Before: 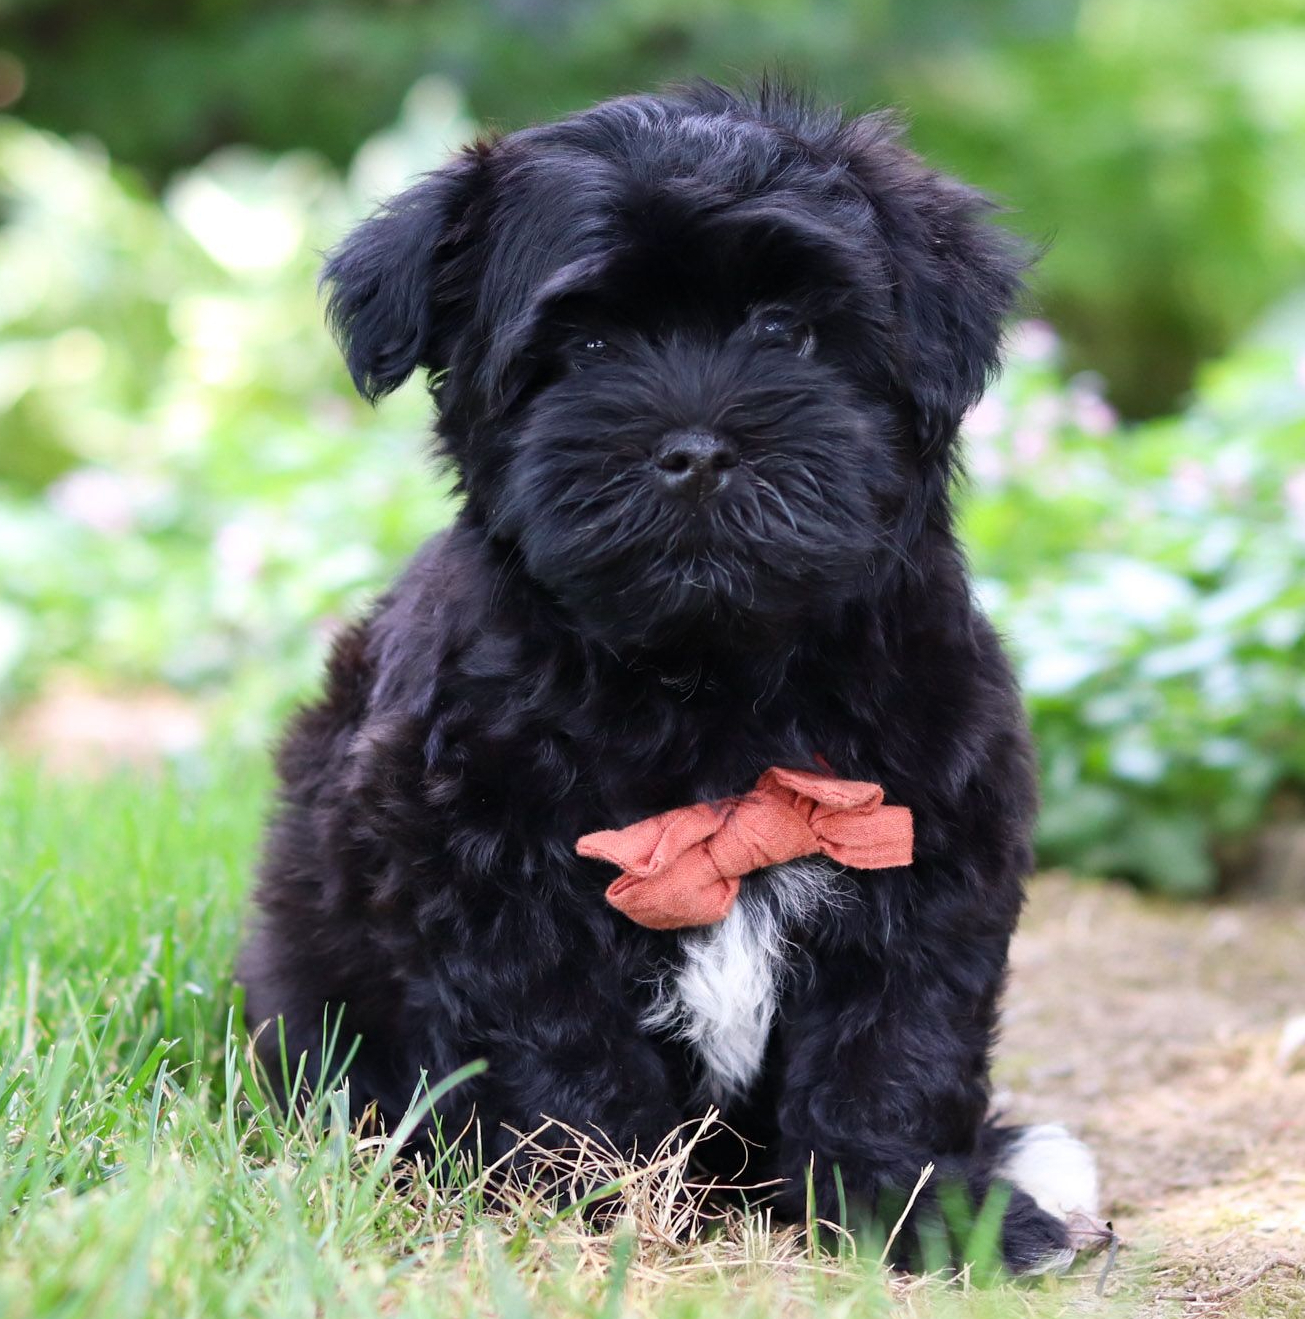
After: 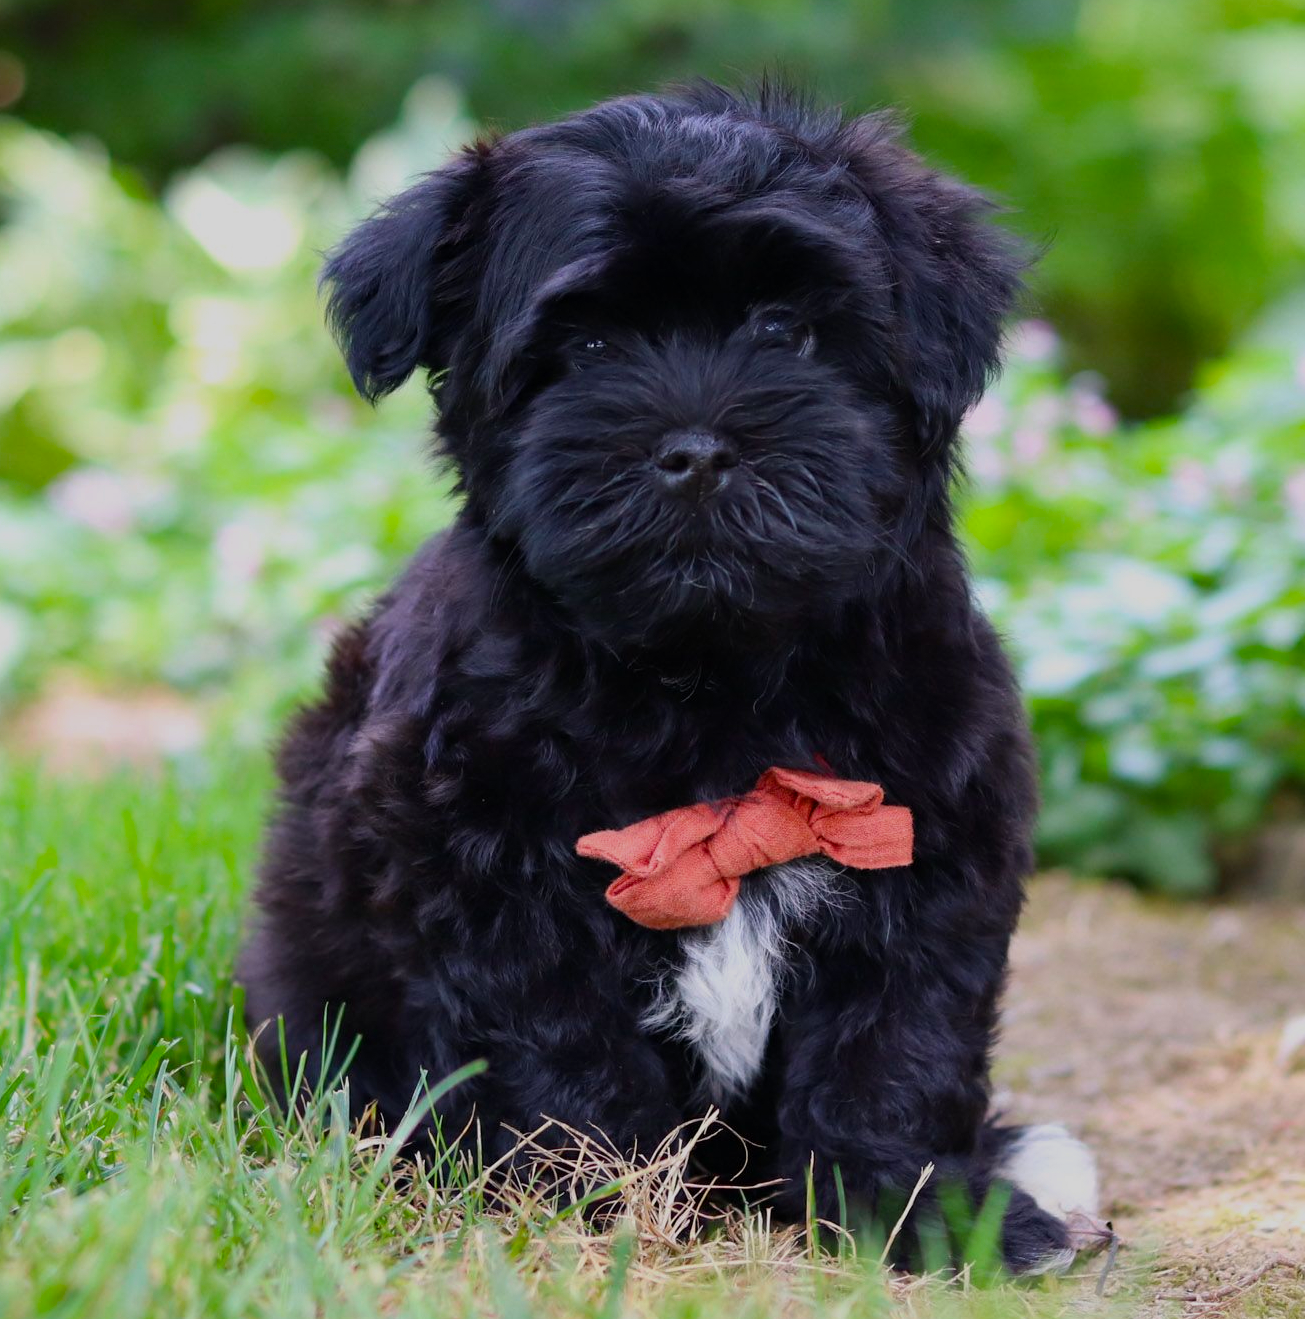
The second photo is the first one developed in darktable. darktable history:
color balance rgb: shadows lift › hue 86.47°, perceptual saturation grading › global saturation 35.398%
exposure: exposure -0.602 EV, compensate exposure bias true, compensate highlight preservation false
